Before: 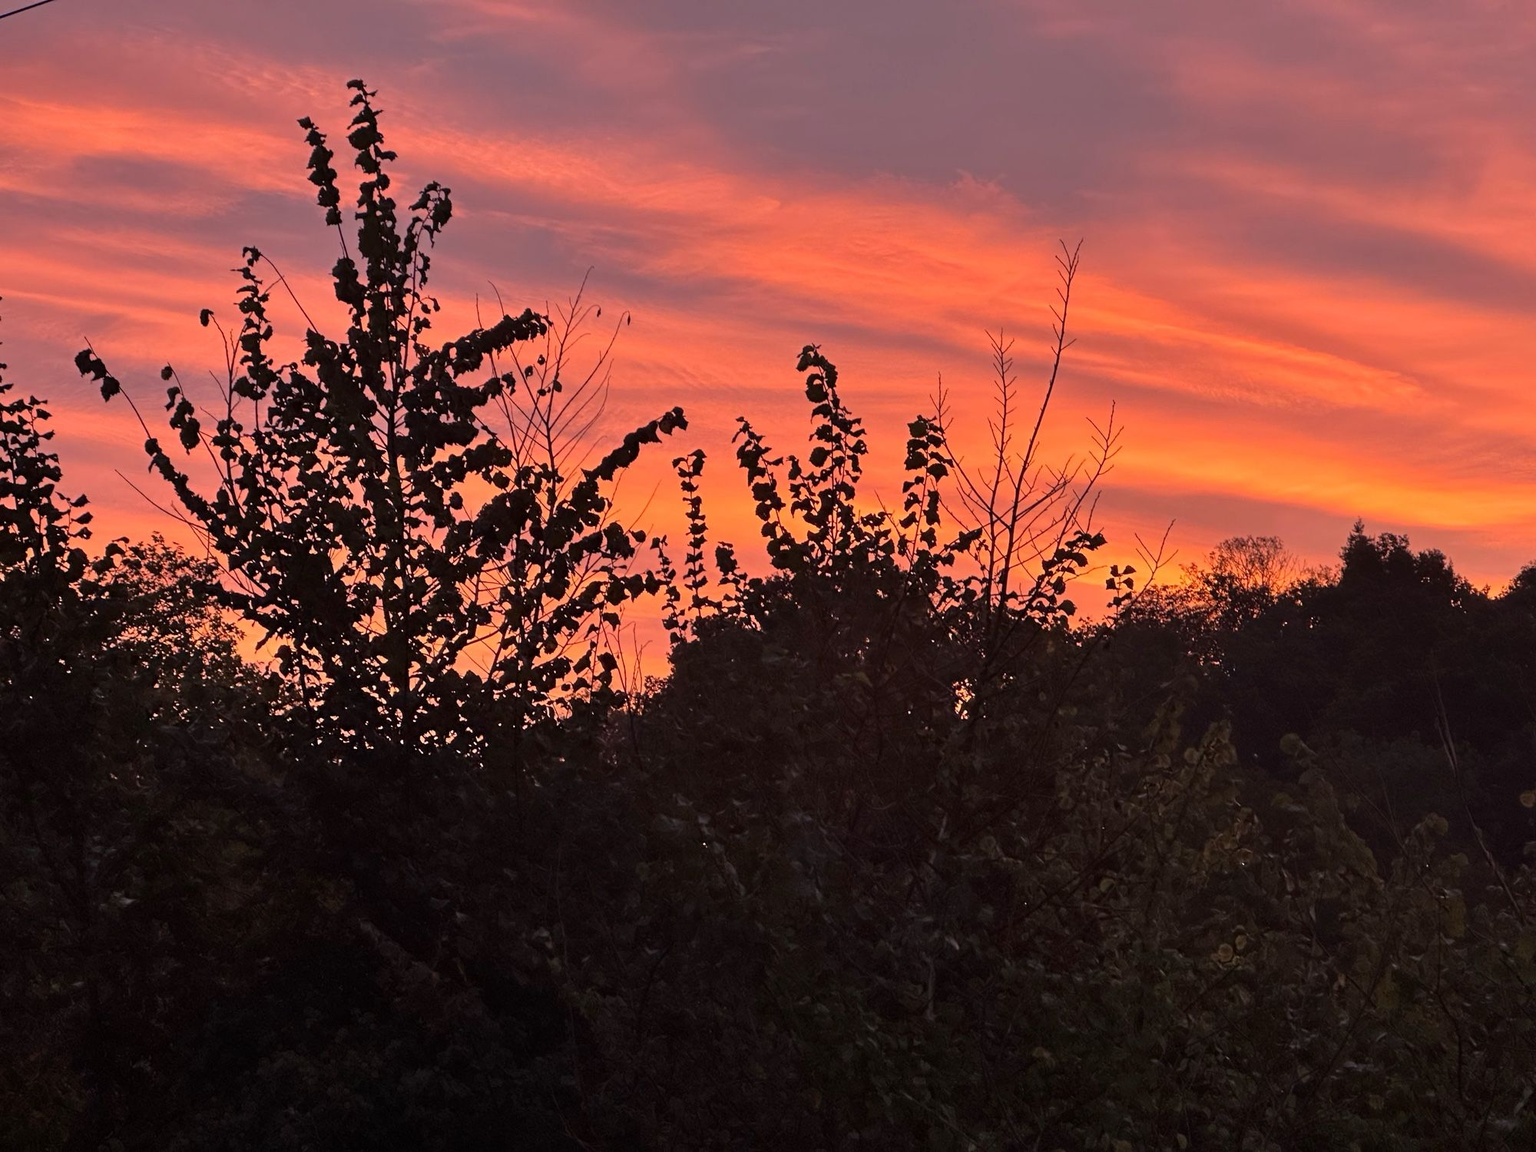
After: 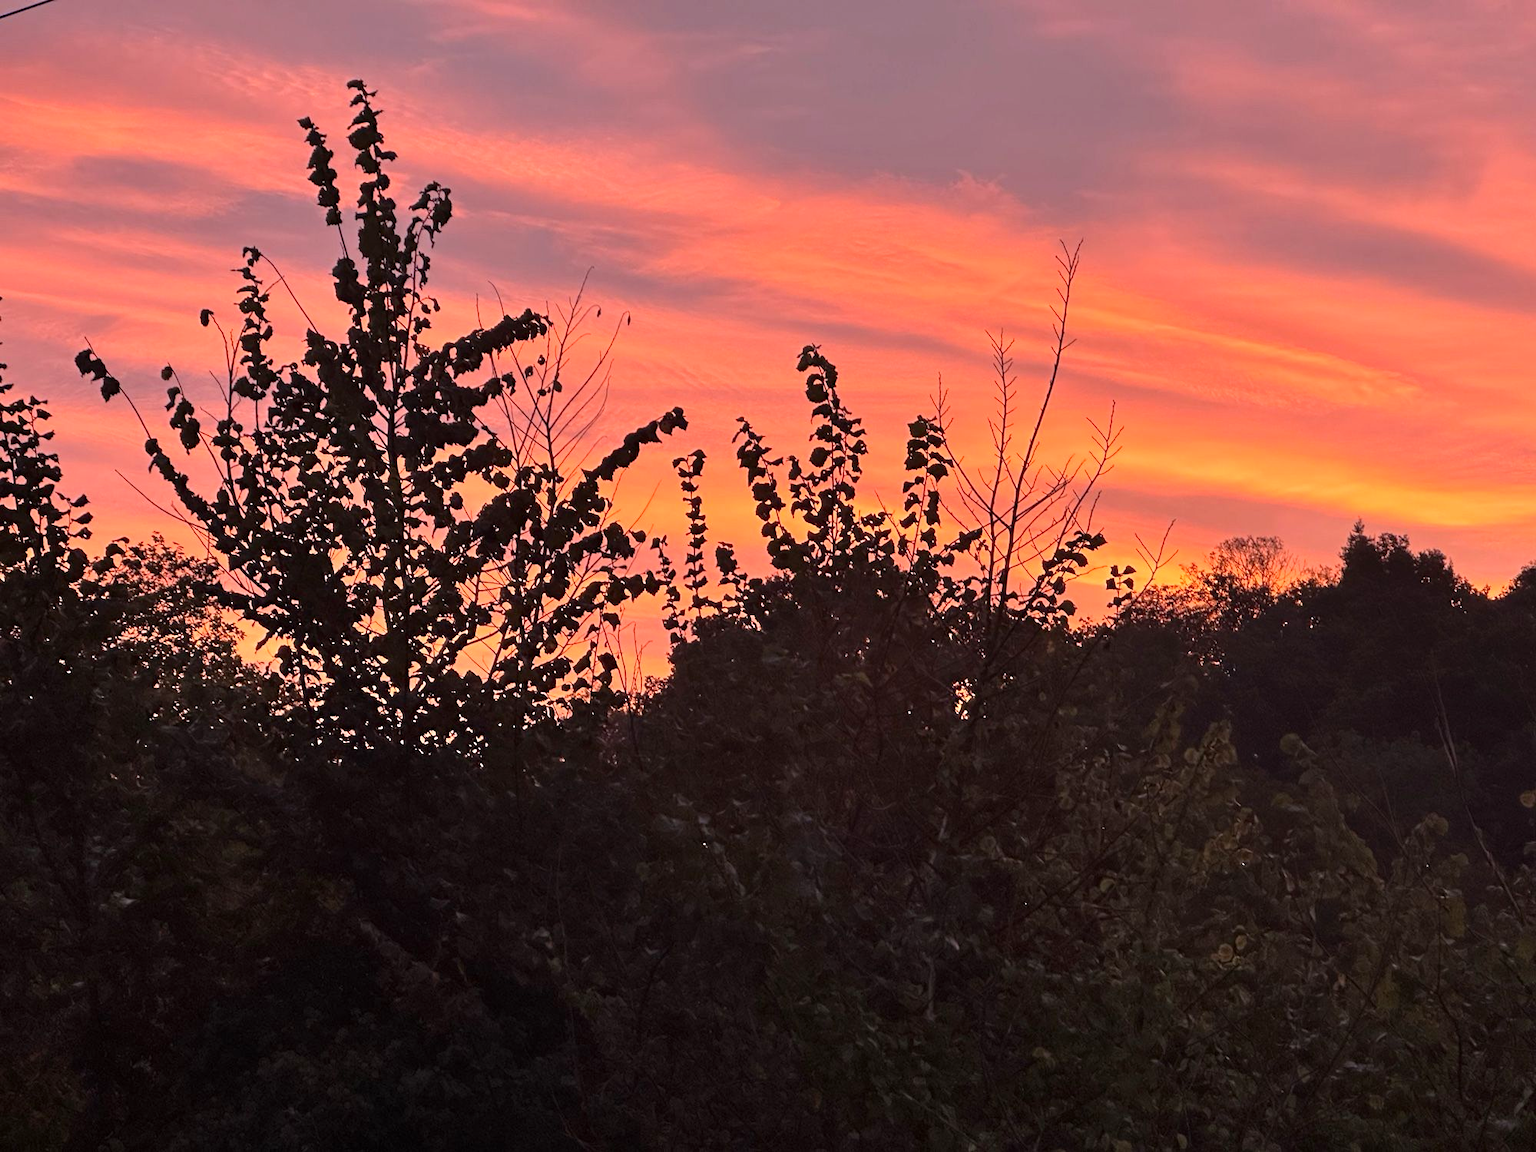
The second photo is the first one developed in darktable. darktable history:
levels: levels [0, 0.492, 0.984]
exposure: exposure 0.426 EV, compensate highlight preservation false
rotate and perspective: automatic cropping off
